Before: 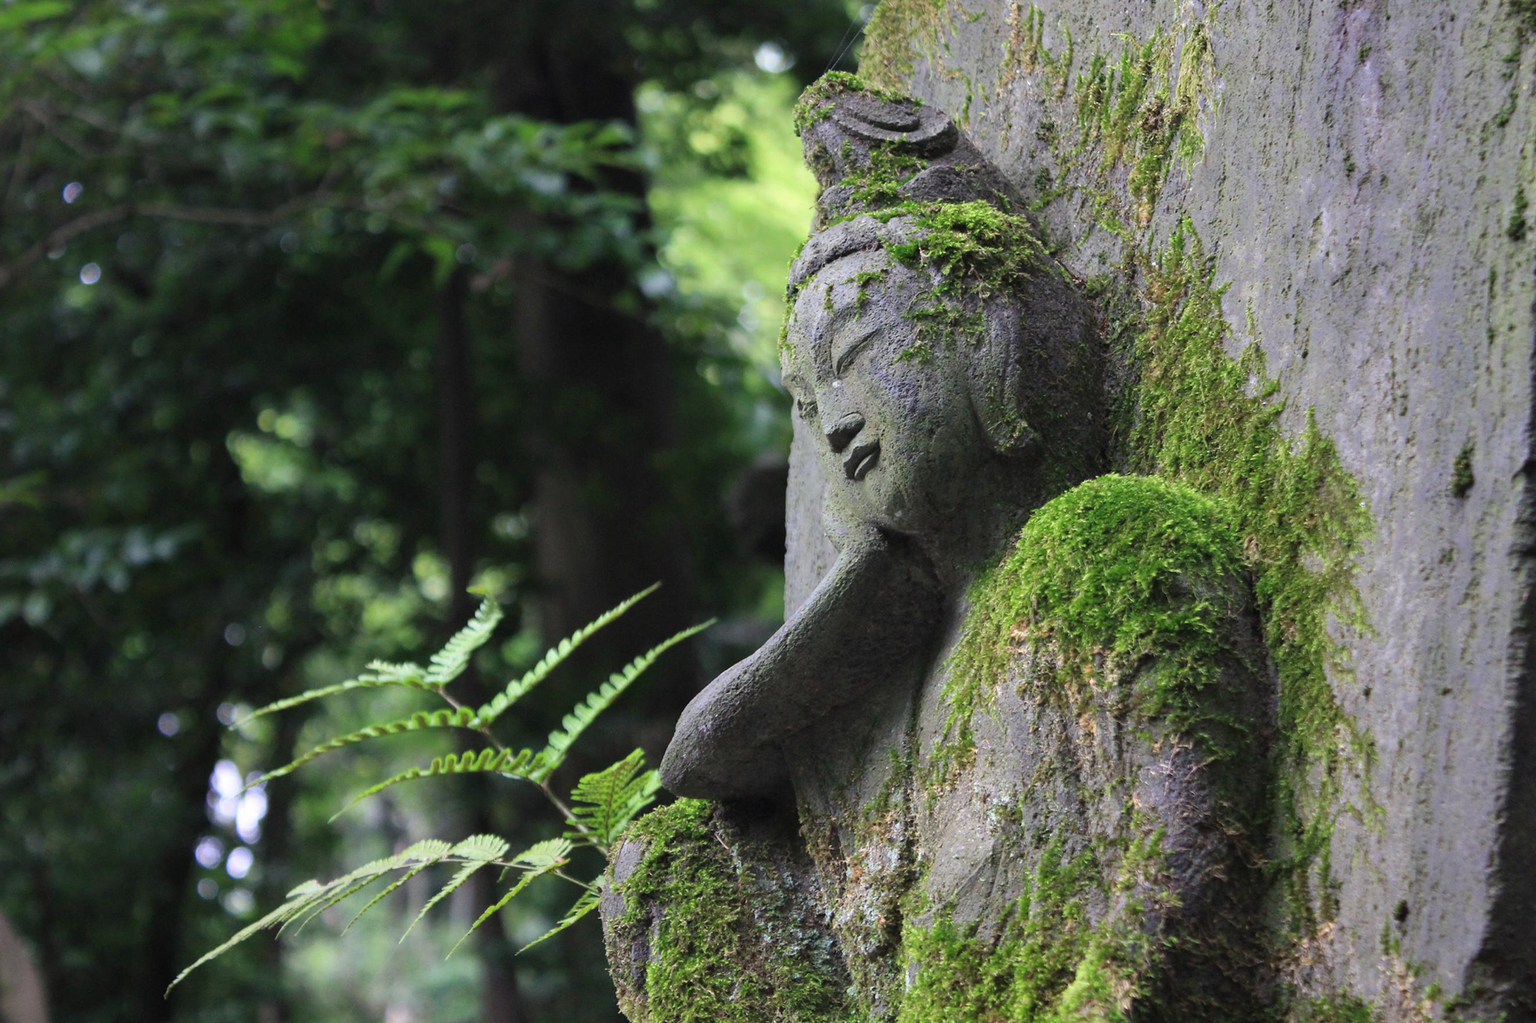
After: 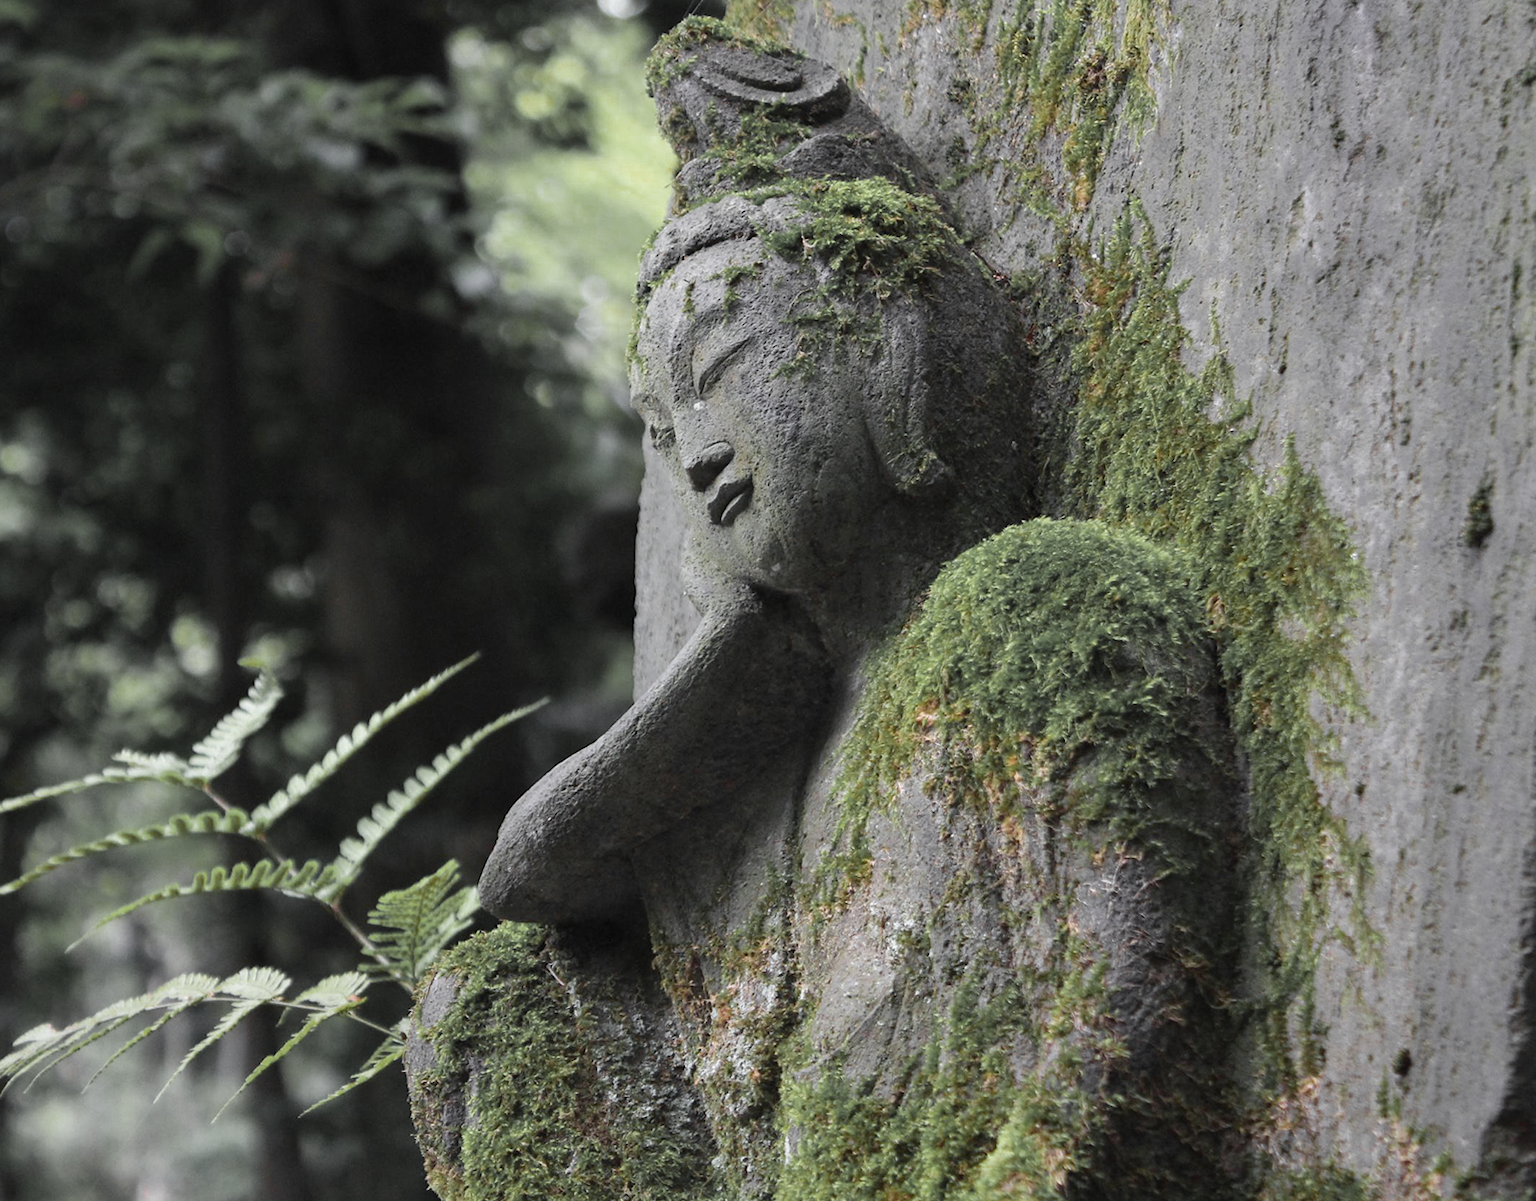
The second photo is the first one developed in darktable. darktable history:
crop and rotate: left 17.959%, top 5.771%, right 1.742%
color zones: curves: ch0 [(0.004, 0.388) (0.125, 0.392) (0.25, 0.404) (0.375, 0.5) (0.5, 0.5) (0.625, 0.5) (0.75, 0.5) (0.875, 0.5)]; ch1 [(0, 0.5) (0.125, 0.5) (0.25, 0.5) (0.375, 0.124) (0.524, 0.124) (0.645, 0.128) (0.789, 0.132) (0.914, 0.096) (0.998, 0.068)]
